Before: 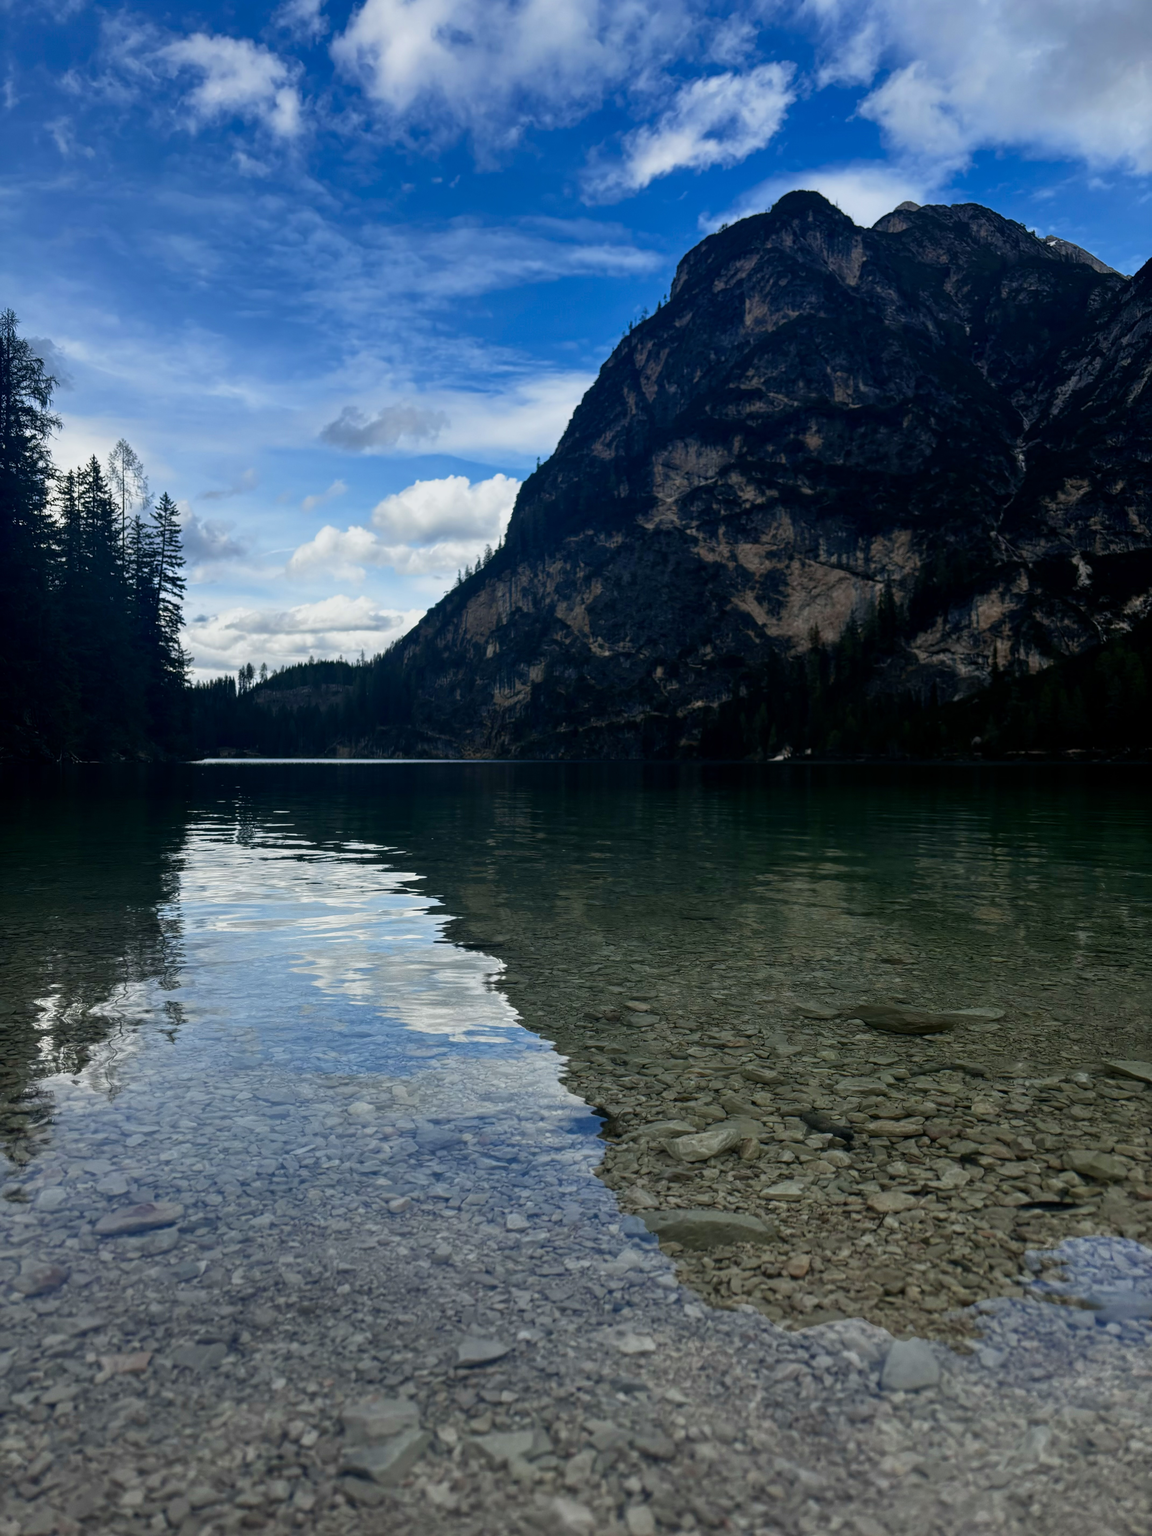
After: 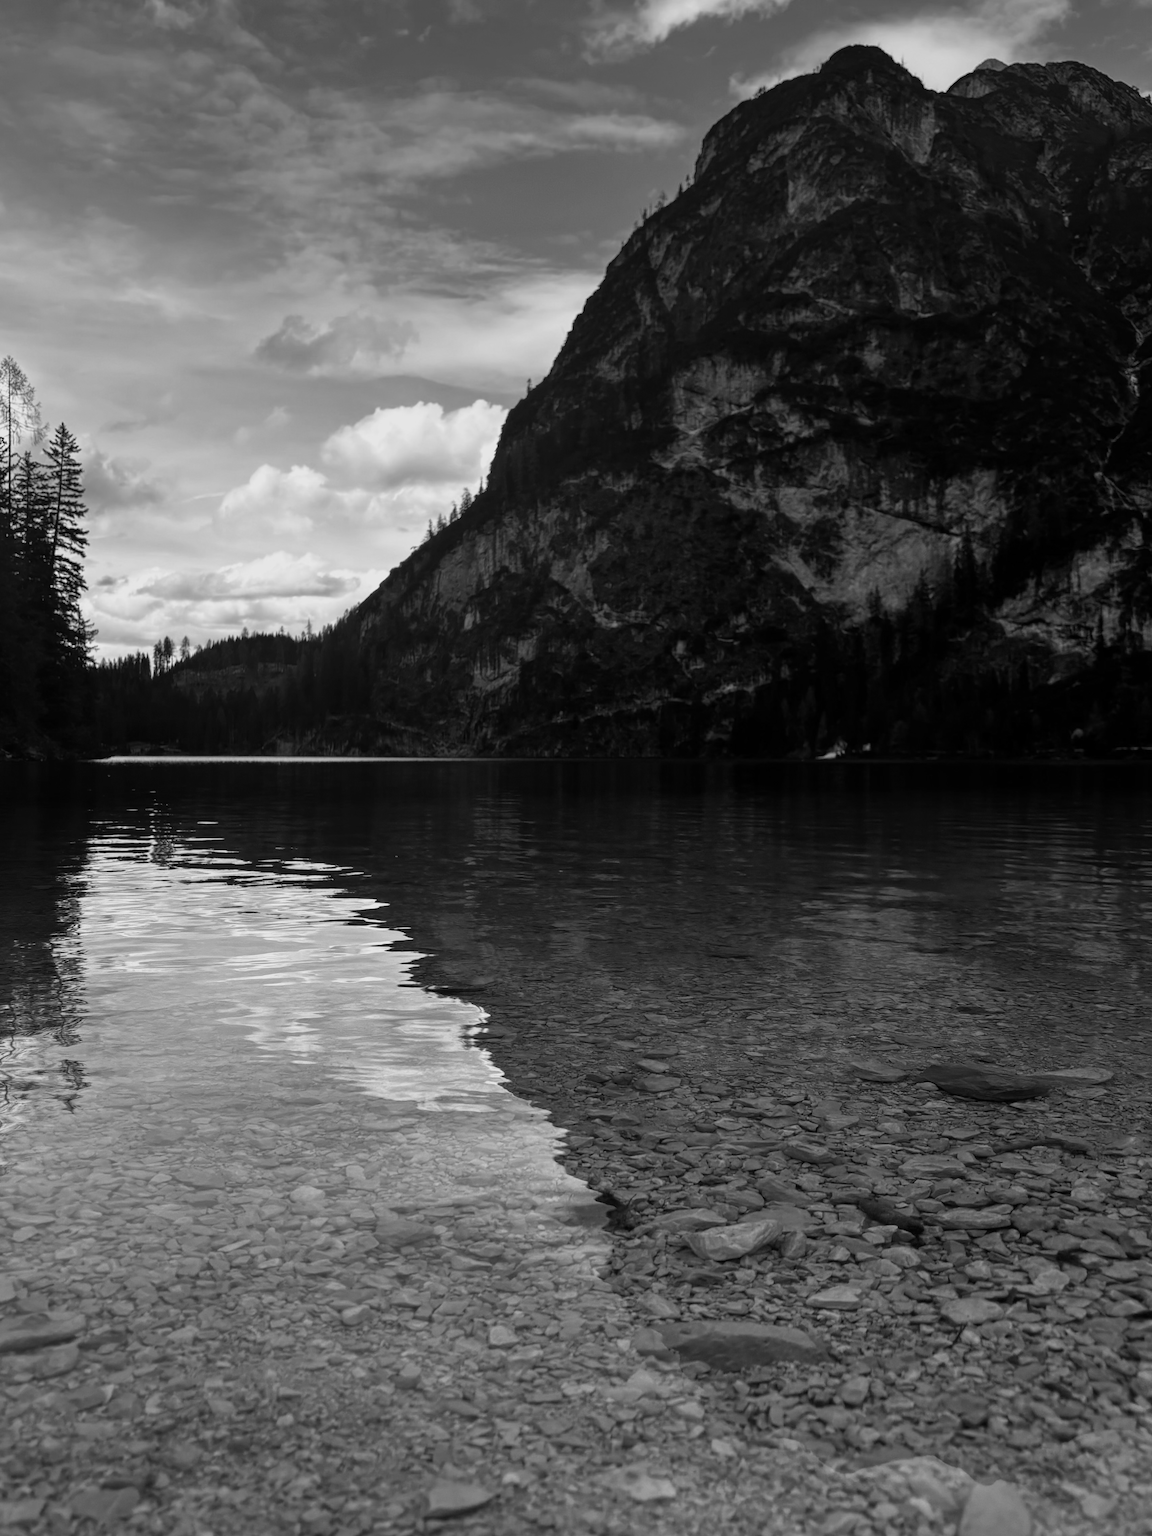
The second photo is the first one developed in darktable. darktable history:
crop and rotate: left 10.071%, top 10.071%, right 10.02%, bottom 10.02%
monochrome: on, module defaults
